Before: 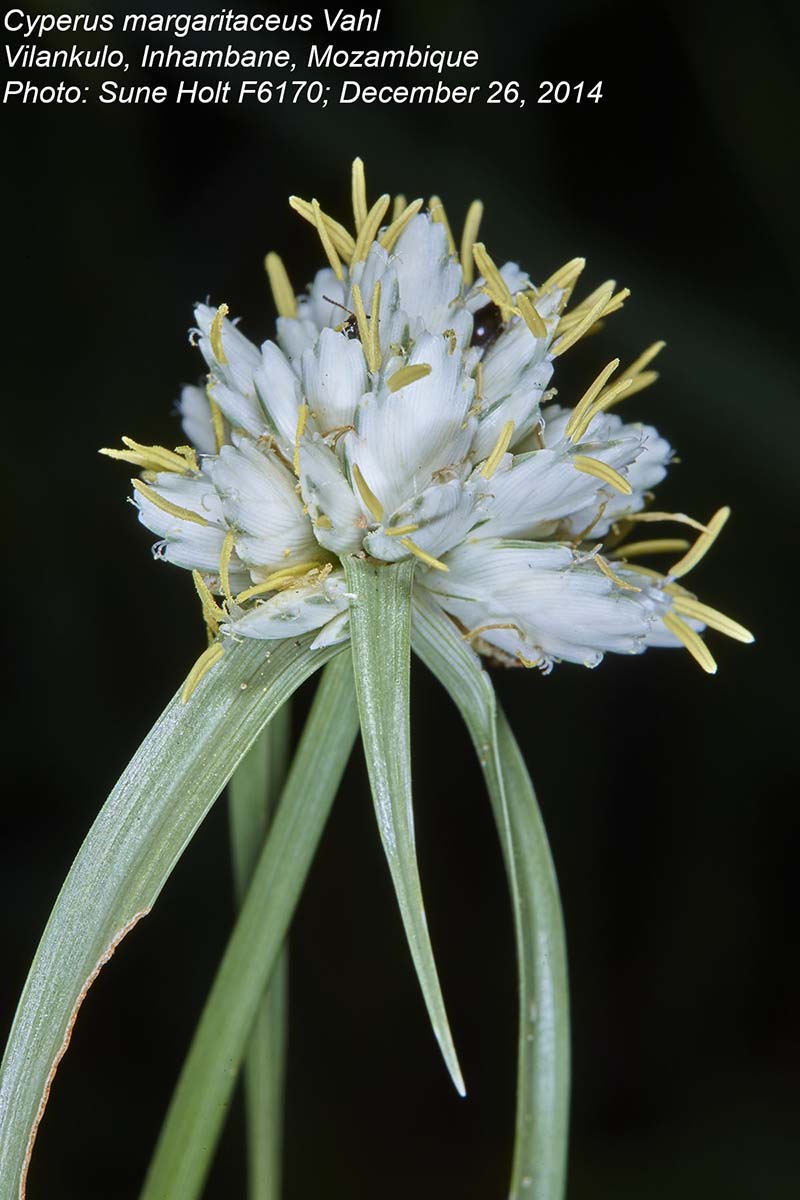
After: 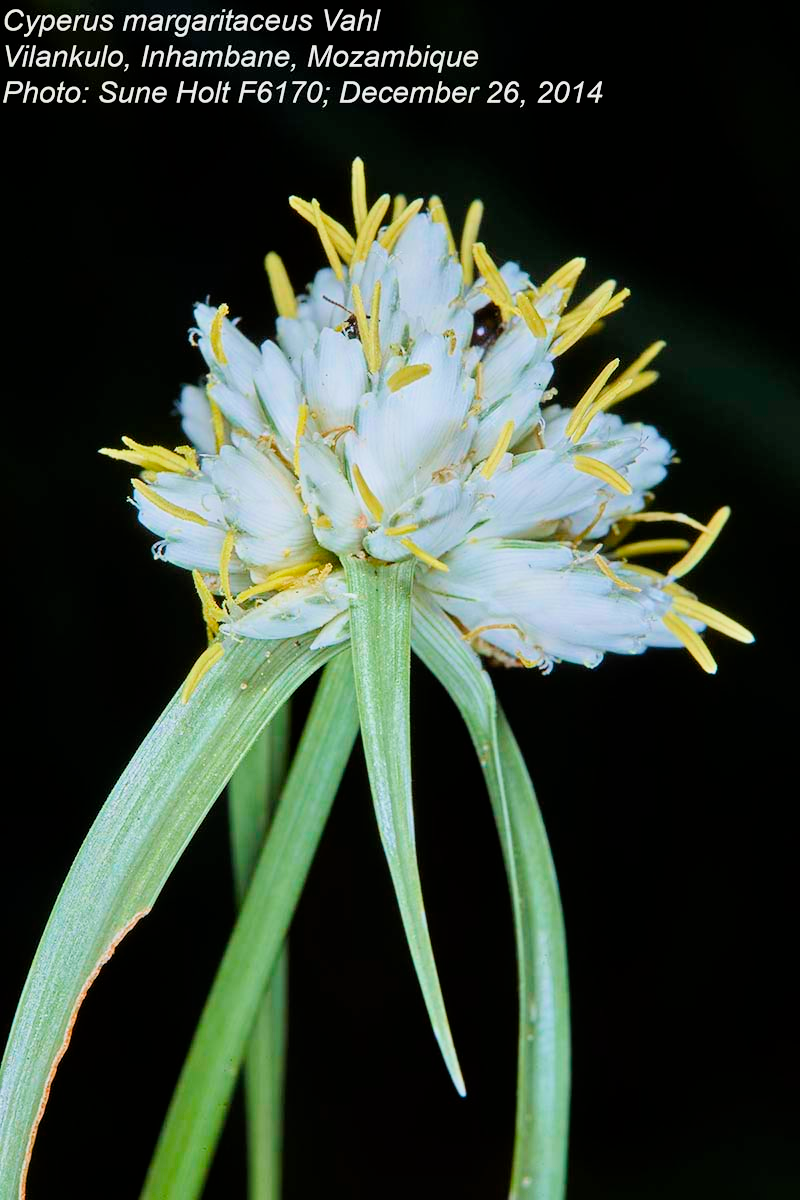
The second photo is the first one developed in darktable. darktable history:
exposure: black level correction 0, exposure 0.7 EV, compensate exposure bias true, compensate highlight preservation false
filmic rgb: black relative exposure -7.82 EV, white relative exposure 4.29 EV, hardness 3.86, color science v6 (2022)
color balance rgb: perceptual saturation grading › global saturation 20%, global vibrance 20%
